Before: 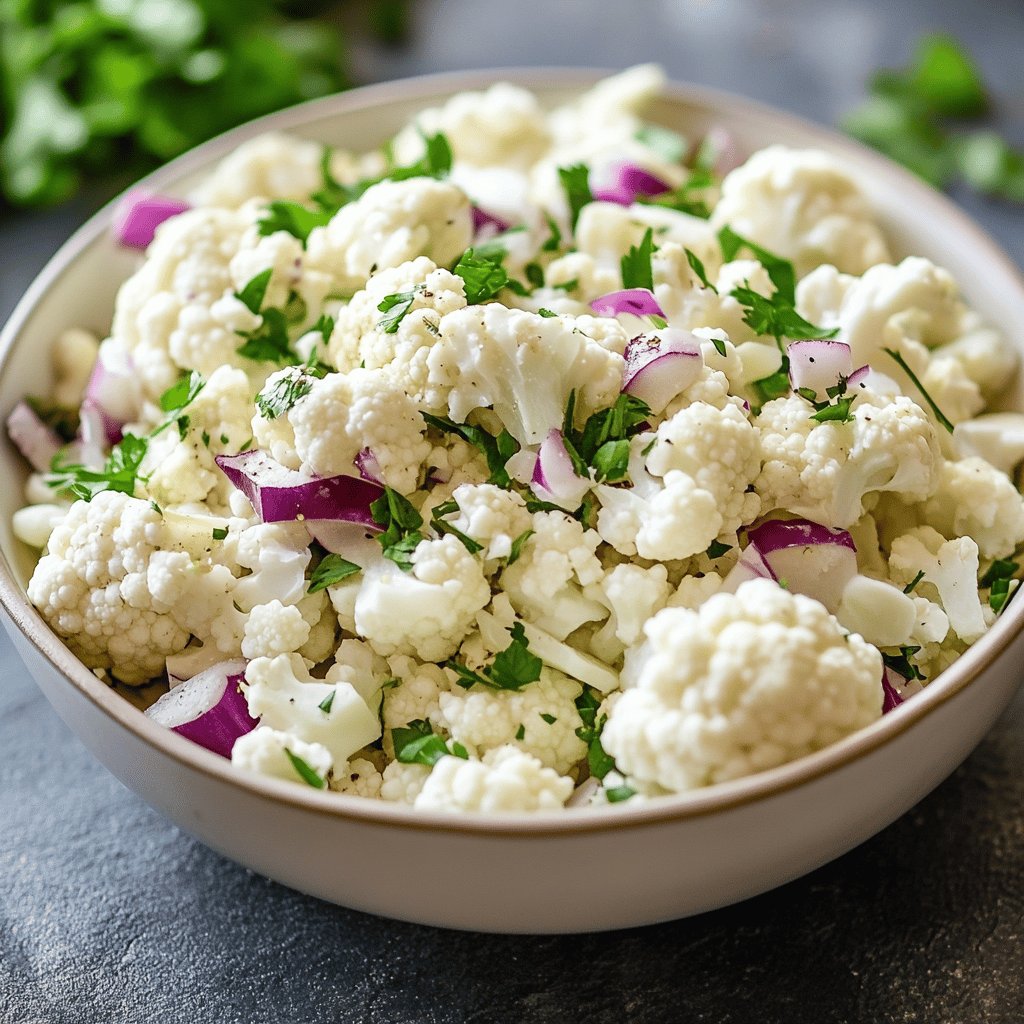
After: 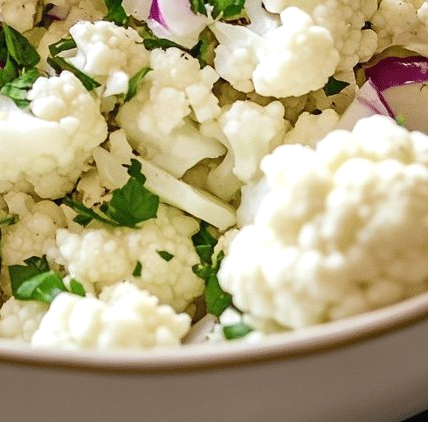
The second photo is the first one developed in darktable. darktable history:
exposure: exposure 0.235 EV, compensate highlight preservation false
crop: left 37.425%, top 45.224%, right 20.731%, bottom 13.509%
